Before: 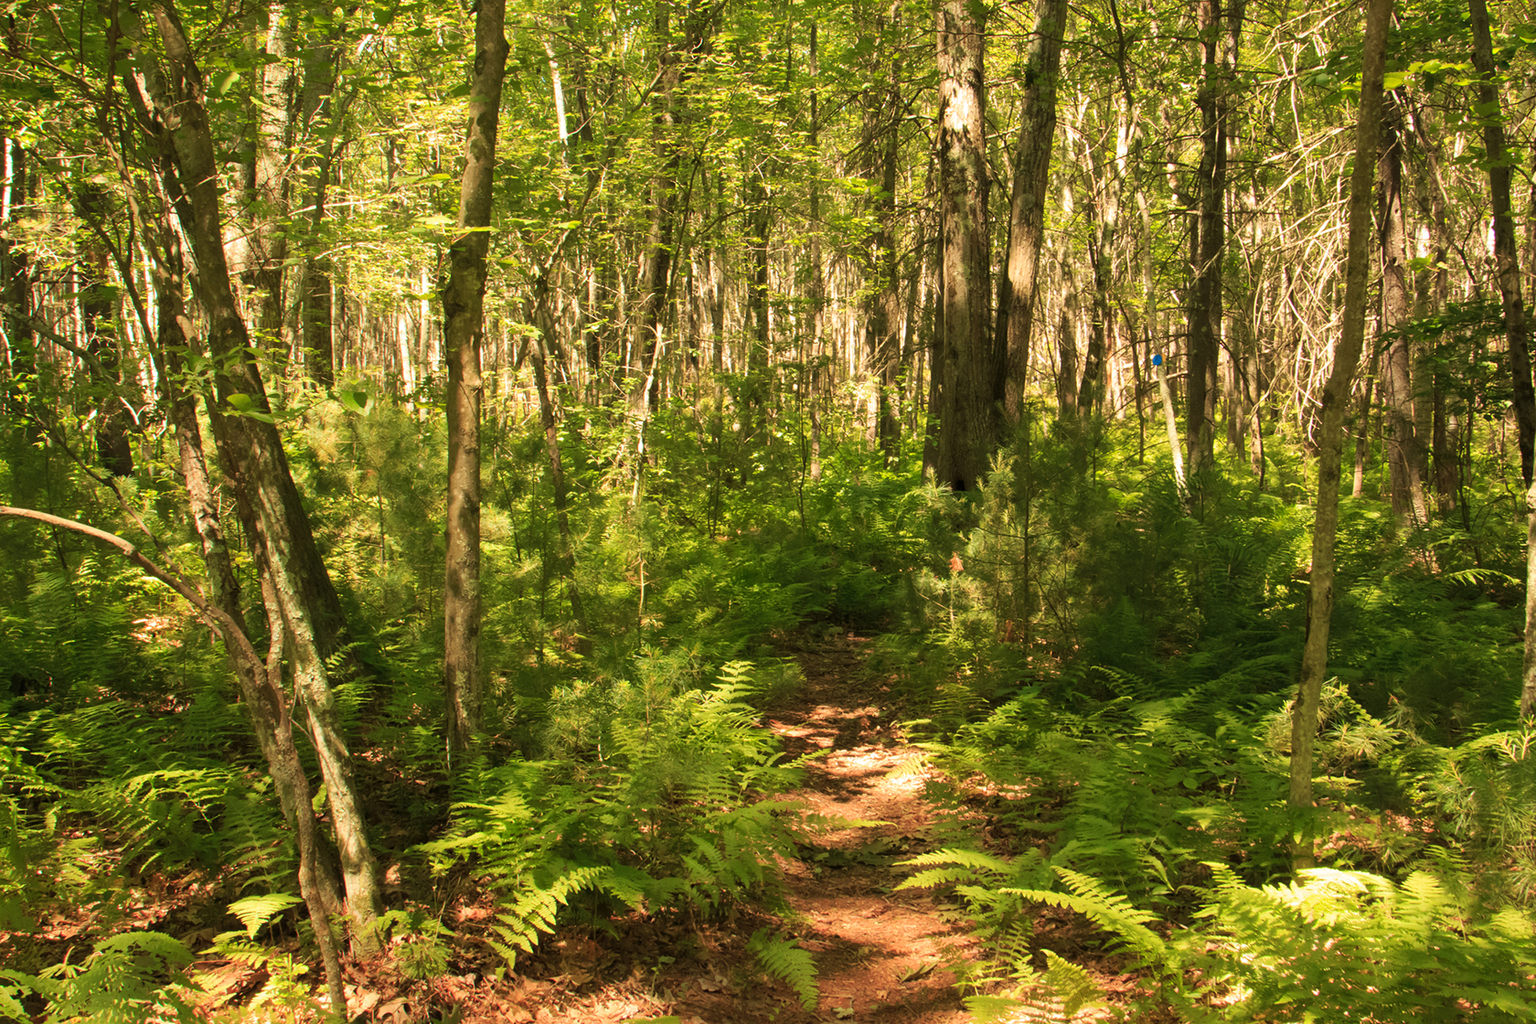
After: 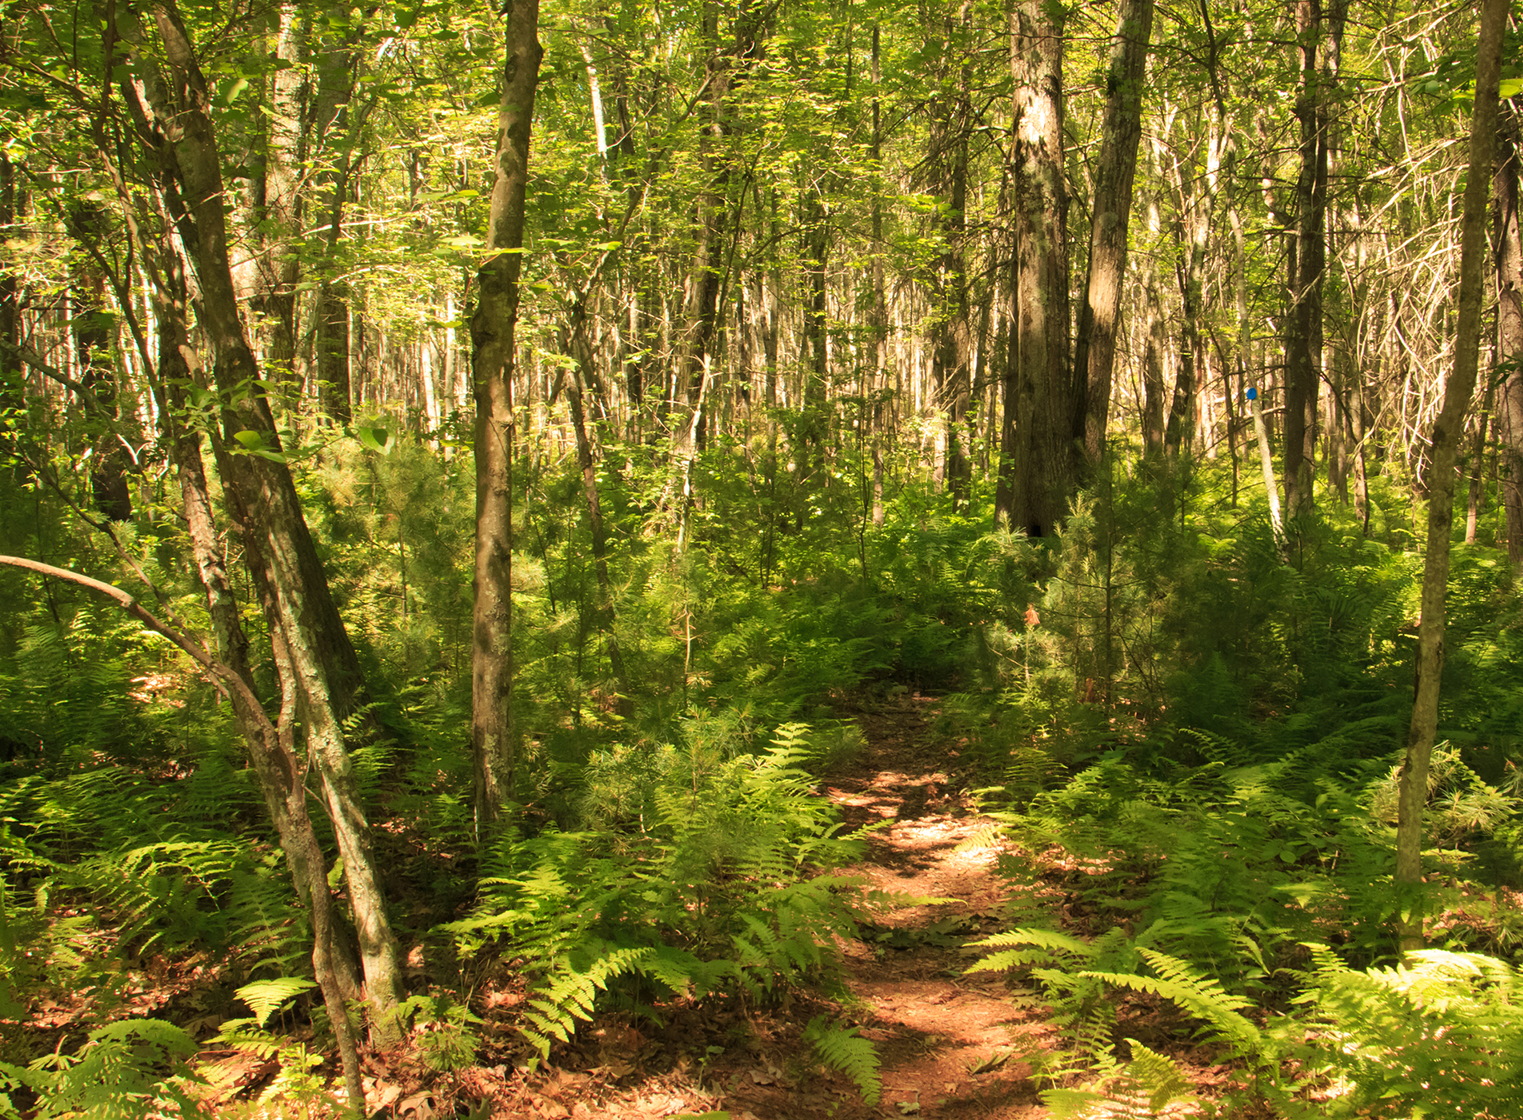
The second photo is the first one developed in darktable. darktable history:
crop and rotate: left 0.857%, right 8.429%
